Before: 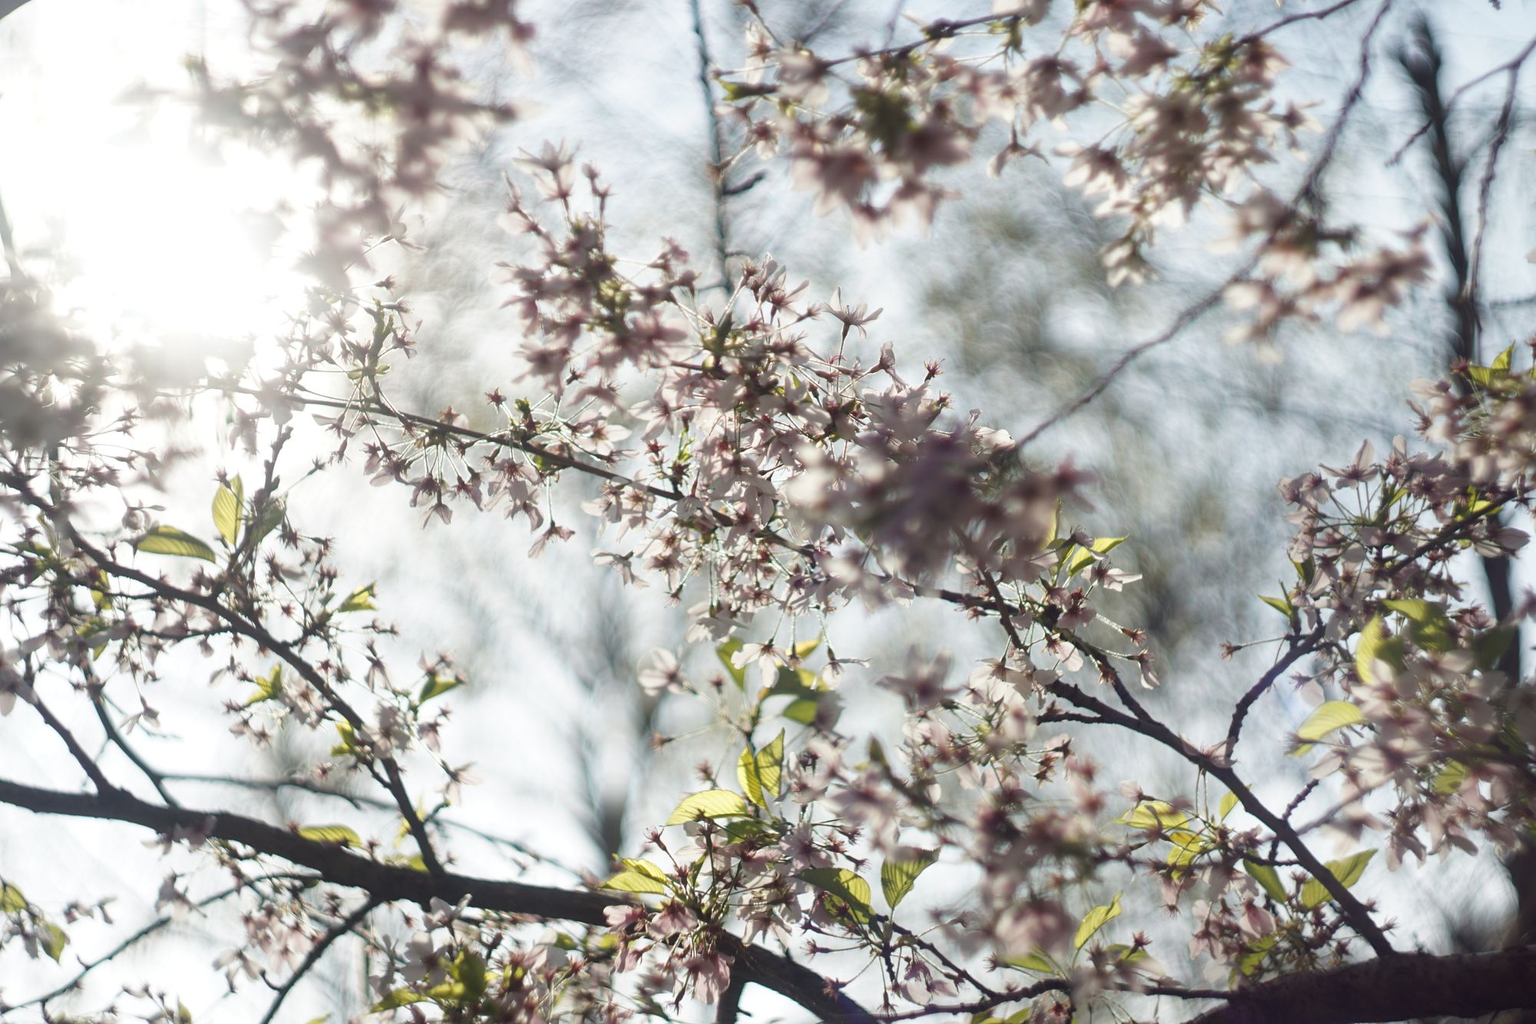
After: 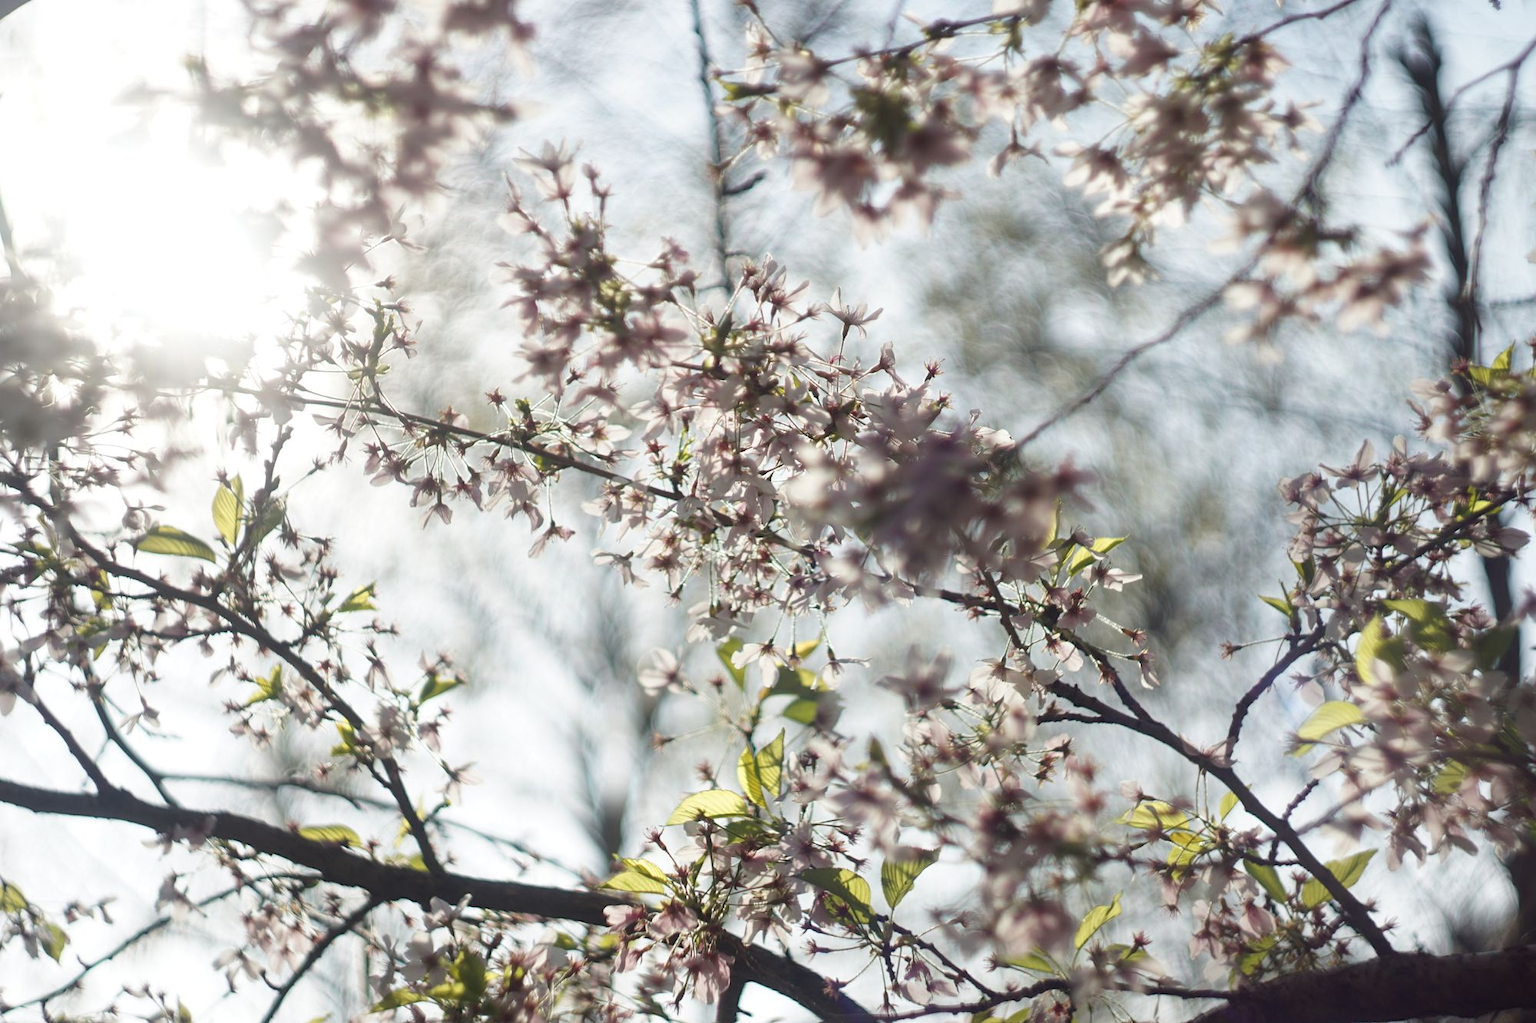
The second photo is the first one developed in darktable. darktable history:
local contrast: mode bilateral grid, contrast 20, coarseness 50, detail 103%, midtone range 0.2
